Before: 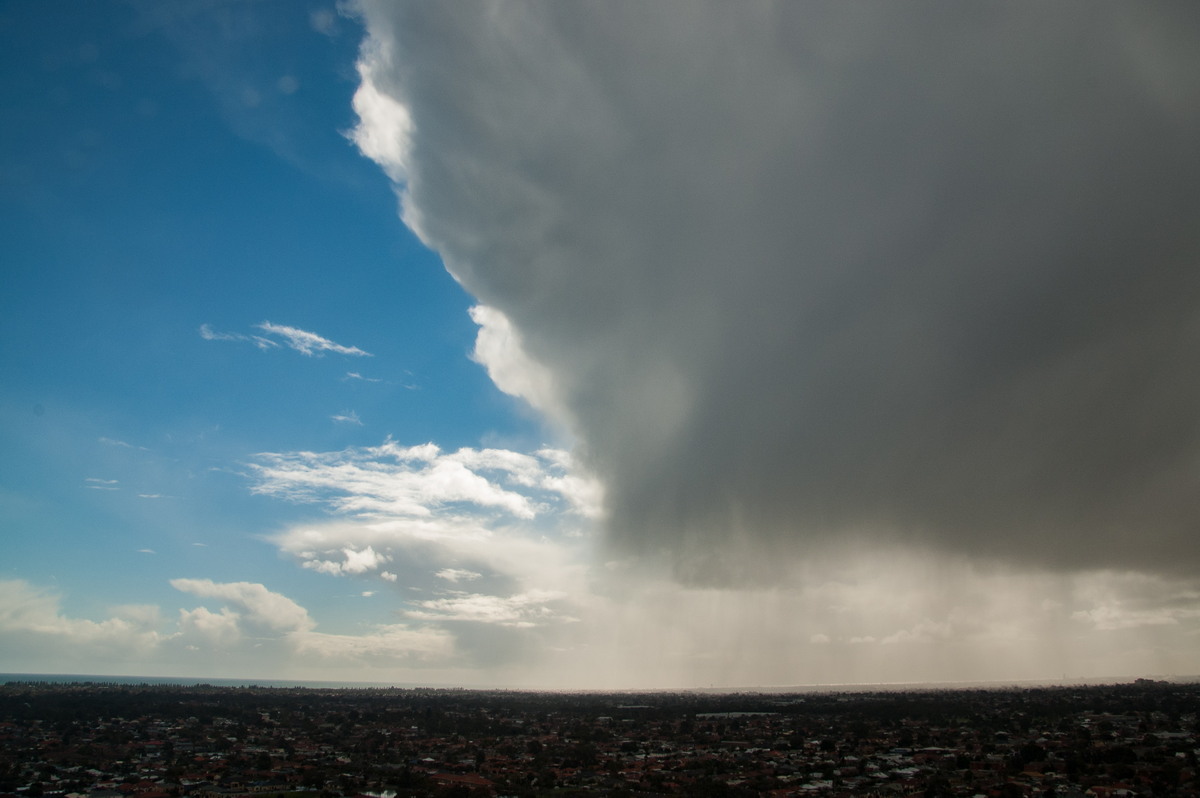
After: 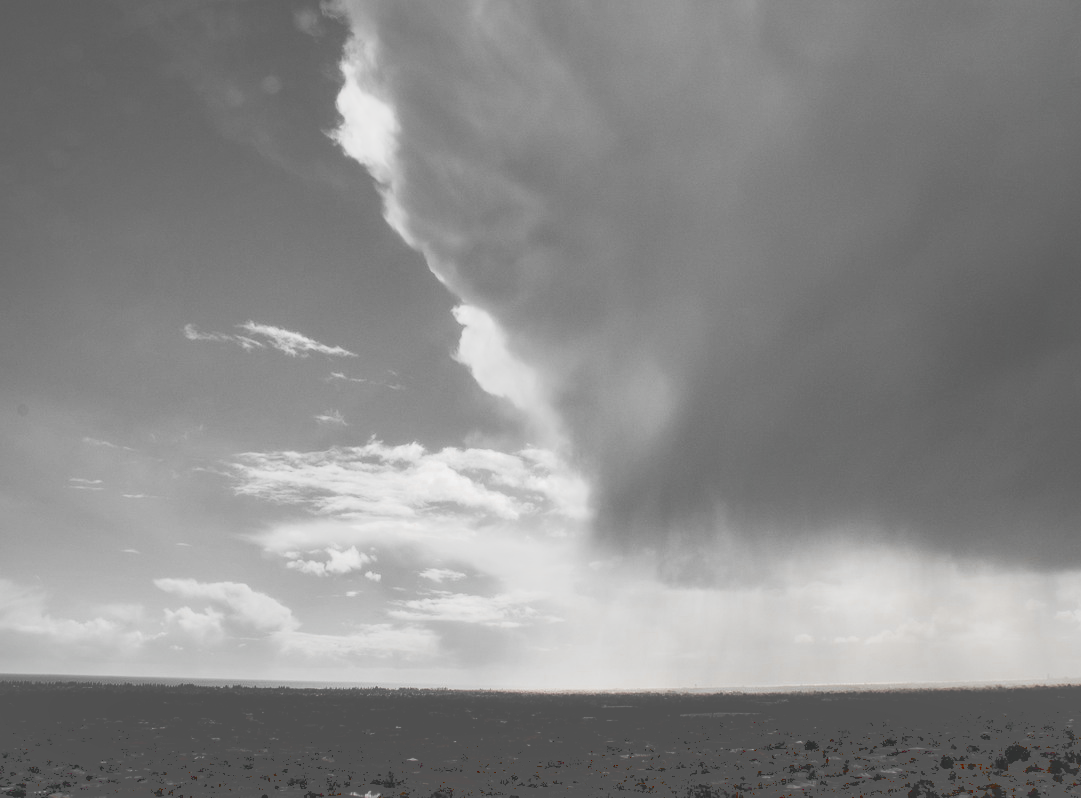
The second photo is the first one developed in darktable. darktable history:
crop and rotate: left 1.358%, right 8.554%
shadows and highlights: on, module defaults
filmic rgb: black relative exposure -7.65 EV, white relative exposure 4.56 EV, hardness 3.61
tone curve: curves: ch0 [(0, 0) (0.003, 0.346) (0.011, 0.346) (0.025, 0.346) (0.044, 0.35) (0.069, 0.354) (0.1, 0.361) (0.136, 0.368) (0.177, 0.381) (0.224, 0.395) (0.277, 0.421) (0.335, 0.458) (0.399, 0.502) (0.468, 0.556) (0.543, 0.617) (0.623, 0.685) (0.709, 0.748) (0.801, 0.814) (0.898, 0.865) (1, 1)], preserve colors none
local contrast: highlights 215%, shadows 134%, detail 138%, midtone range 0.257
color balance rgb: perceptual saturation grading › global saturation 20%, perceptual saturation grading › highlights -49.761%, perceptual saturation grading › shadows 25.981%, perceptual brilliance grading › highlights 15.541%, perceptual brilliance grading › shadows -14.295%
color zones: curves: ch0 [(0, 0.497) (0.096, 0.361) (0.221, 0.538) (0.429, 0.5) (0.571, 0.5) (0.714, 0.5) (0.857, 0.5) (1, 0.497)]; ch1 [(0, 0.5) (0.143, 0.5) (0.257, -0.002) (0.429, 0.04) (0.571, -0.001) (0.714, -0.015) (0.857, 0.024) (1, 0.5)]
